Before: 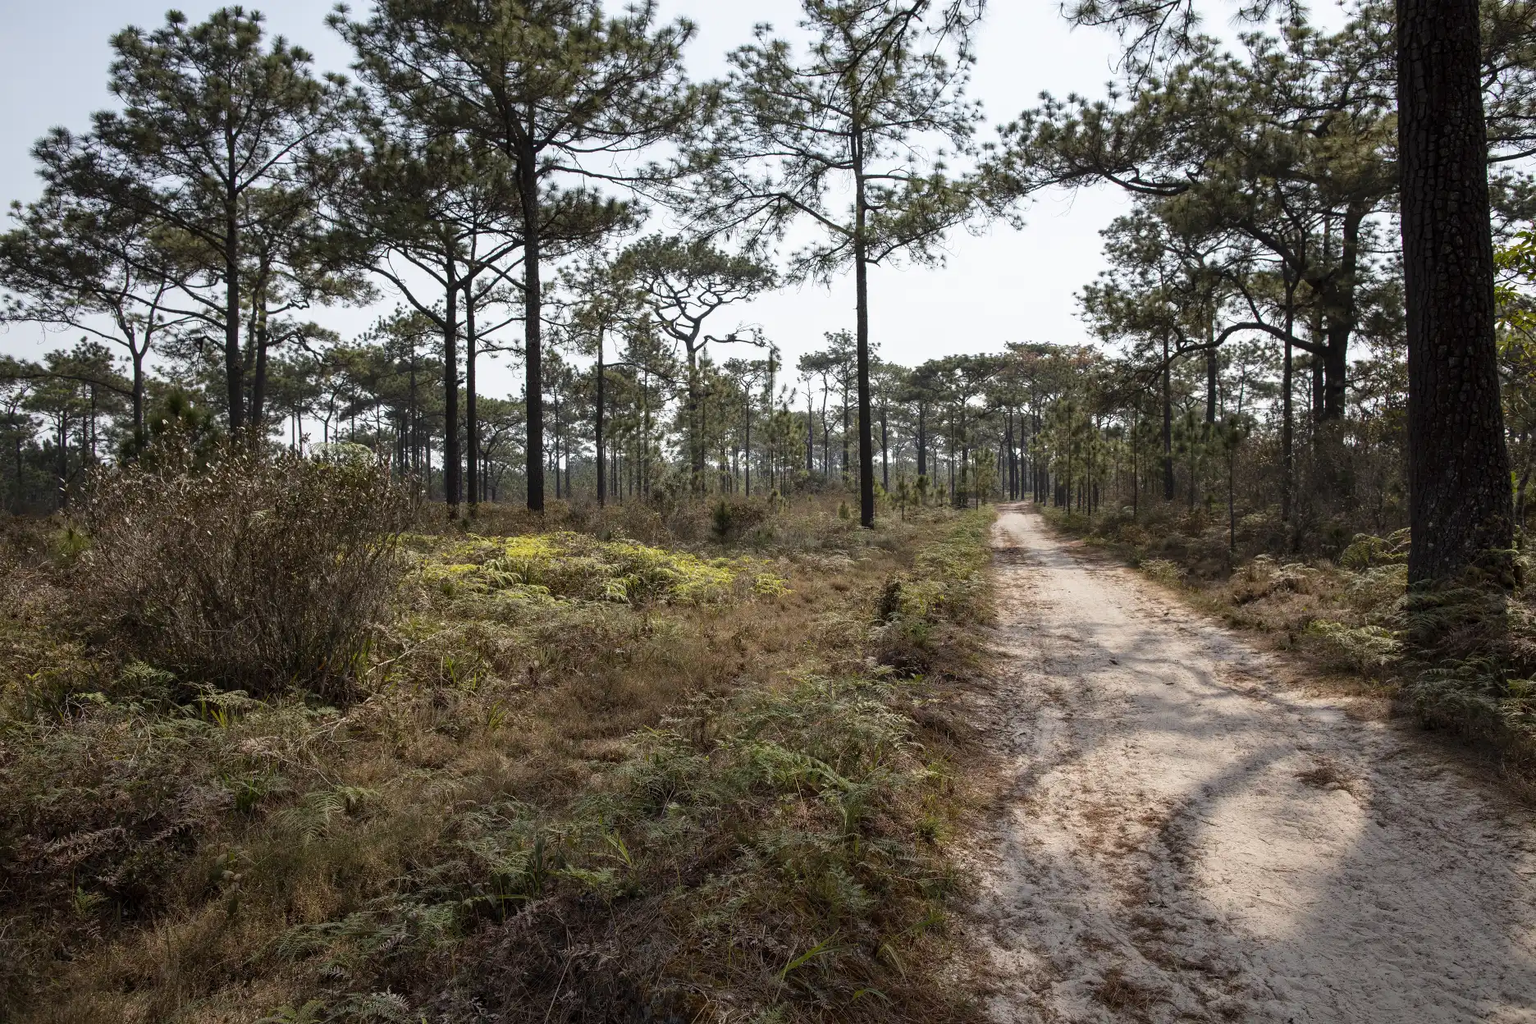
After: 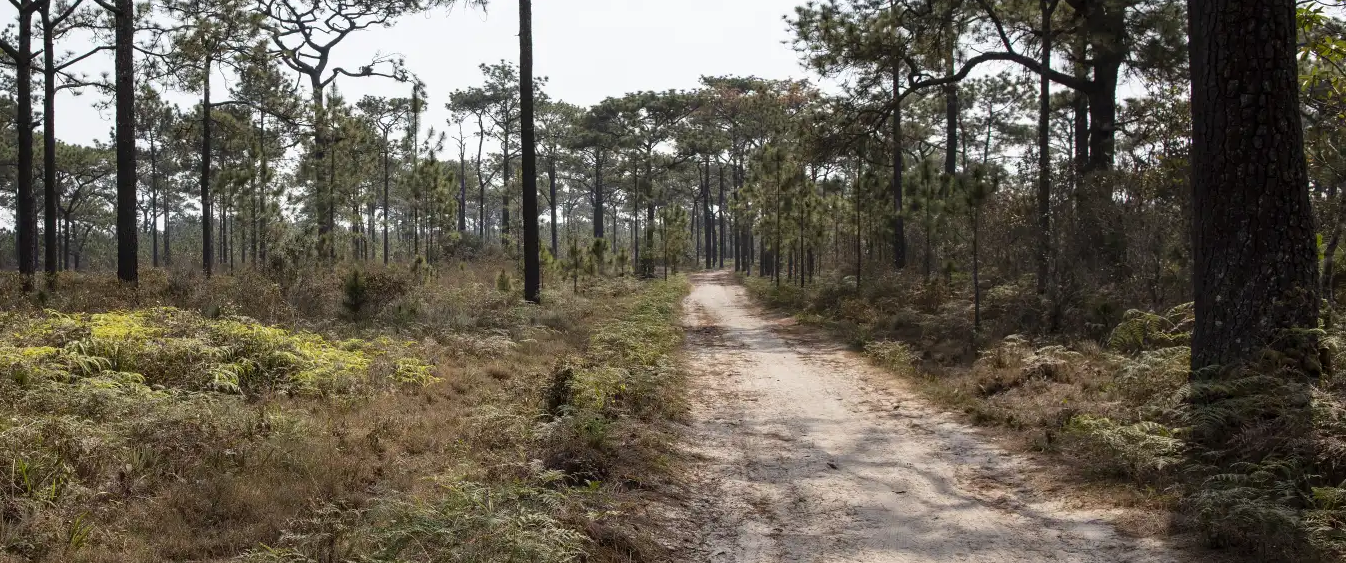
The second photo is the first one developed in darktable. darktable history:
crop and rotate: left 28.066%, top 27.376%, bottom 27.503%
